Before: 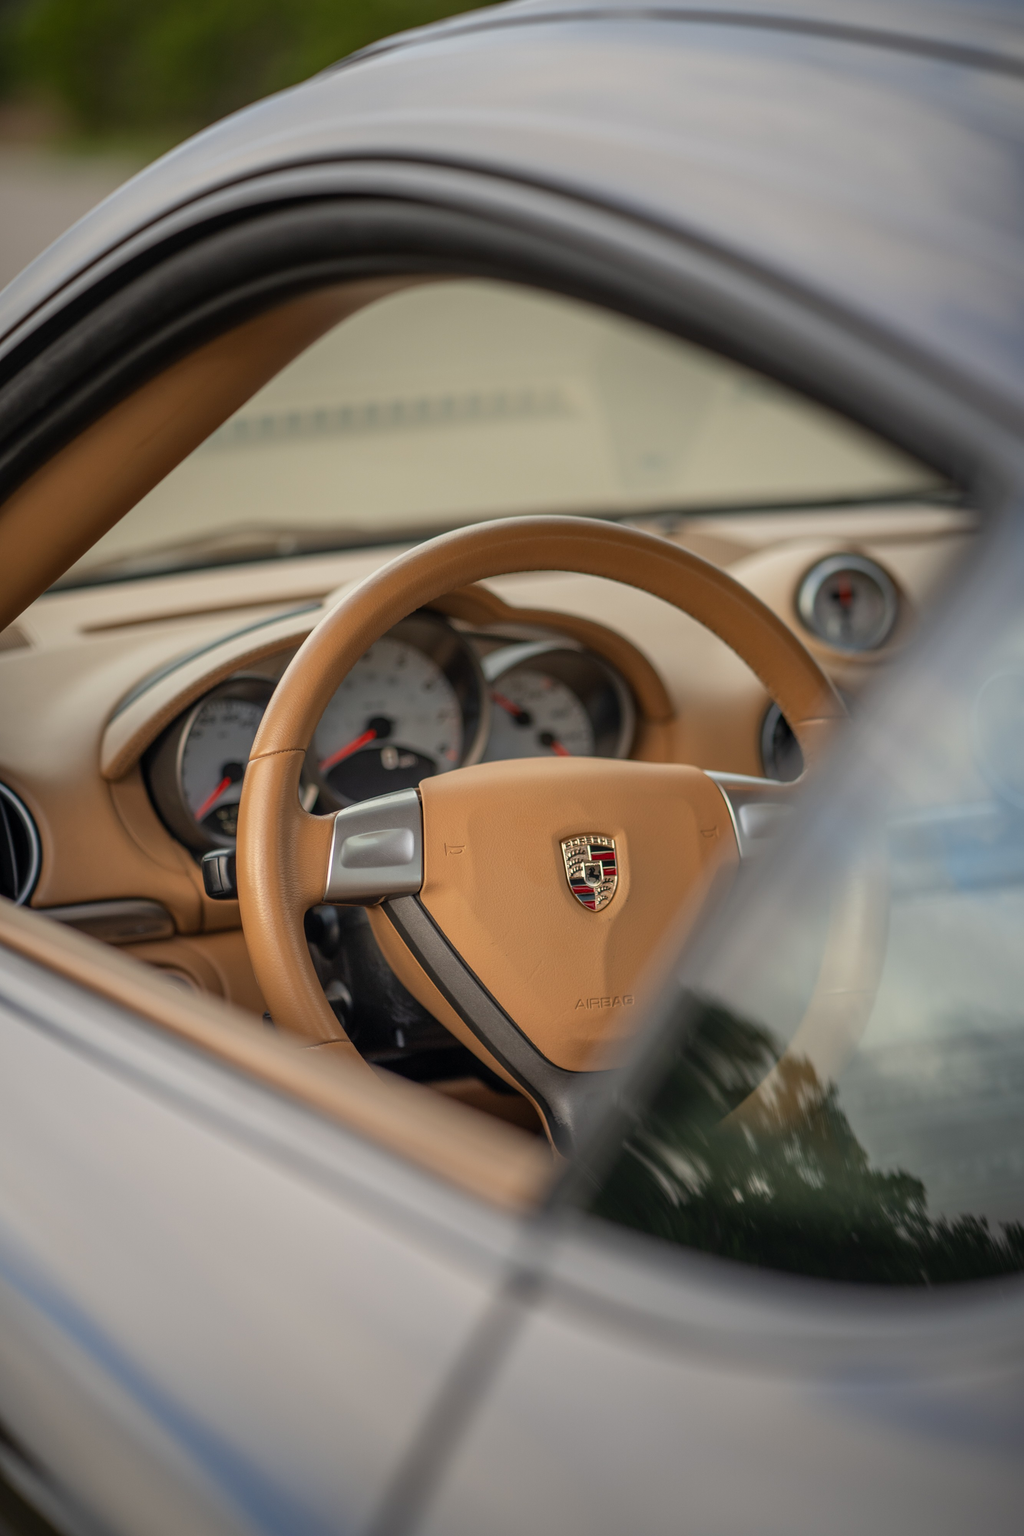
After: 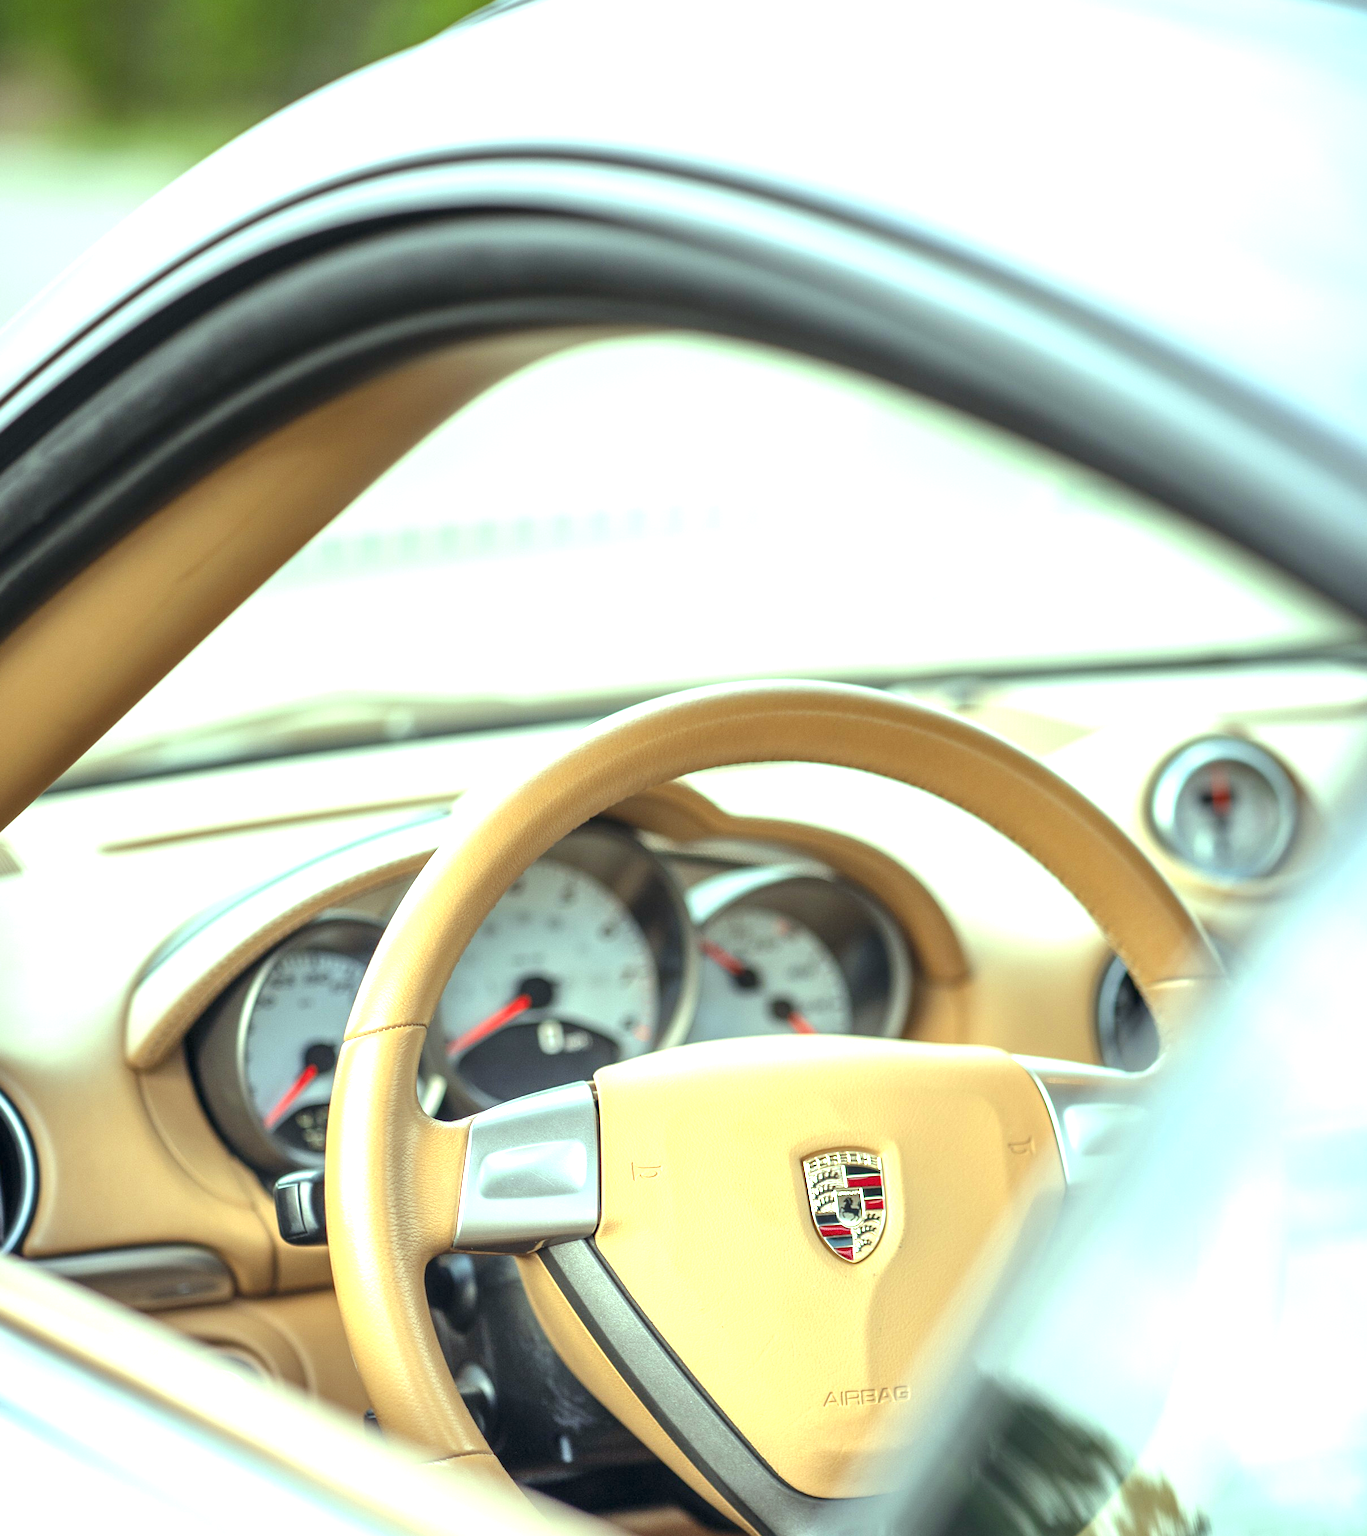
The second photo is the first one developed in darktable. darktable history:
exposure: black level correction 0, exposure 1.675 EV, compensate exposure bias true, compensate highlight preservation false
color balance: mode lift, gamma, gain (sRGB), lift [0.997, 0.979, 1.021, 1.011], gamma [1, 1.084, 0.916, 0.998], gain [1, 0.87, 1.13, 1.101], contrast 4.55%, contrast fulcrum 38.24%, output saturation 104.09%
crop: left 1.509%, top 3.452%, right 7.696%, bottom 28.452%
